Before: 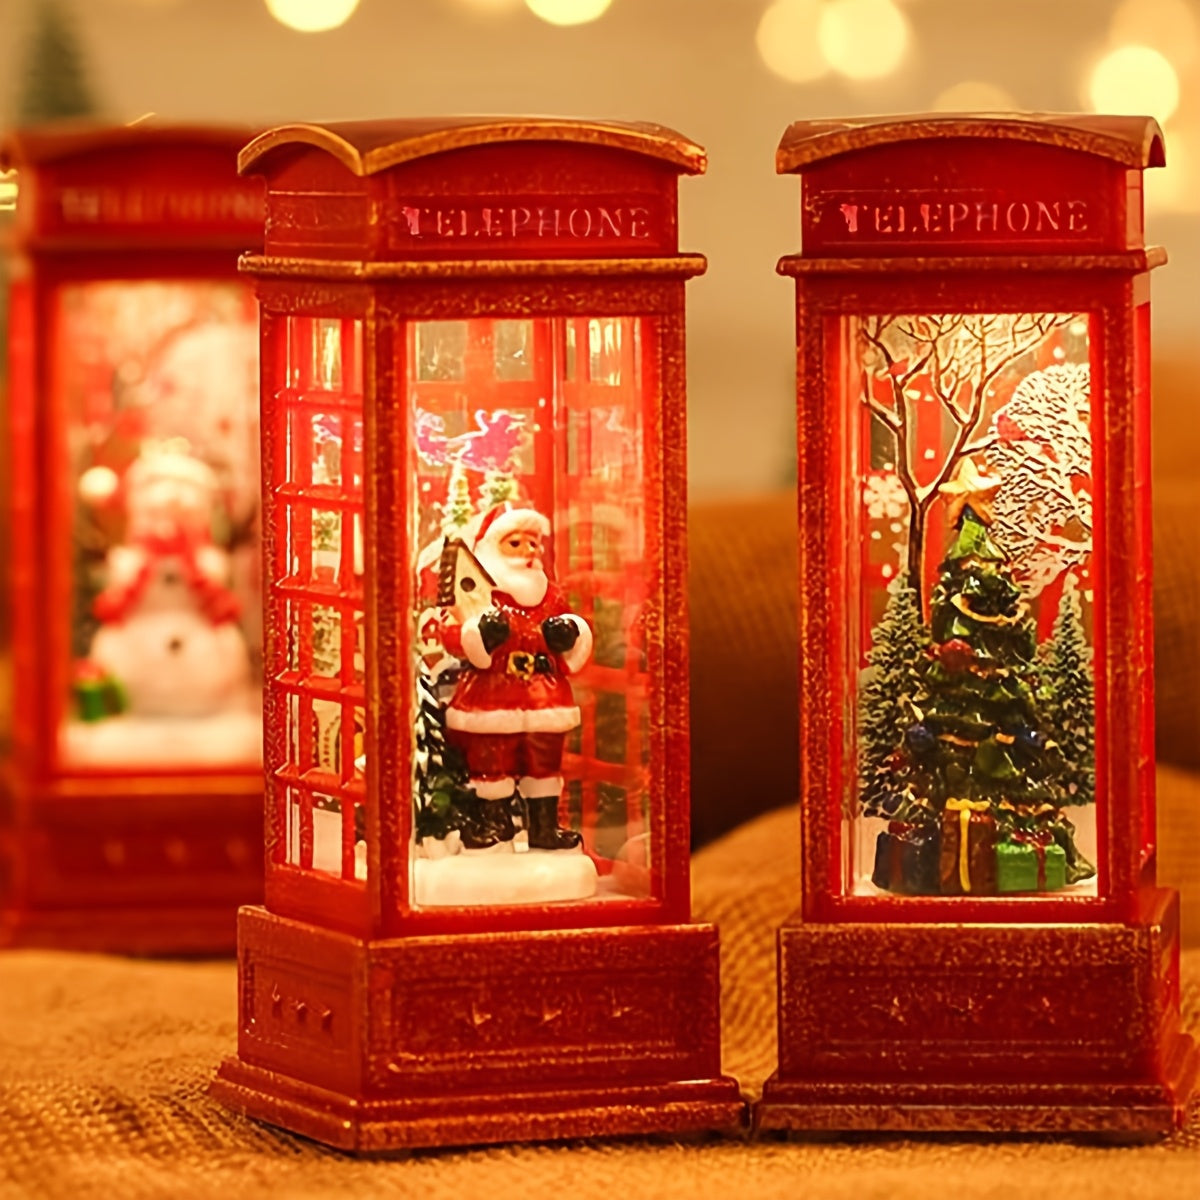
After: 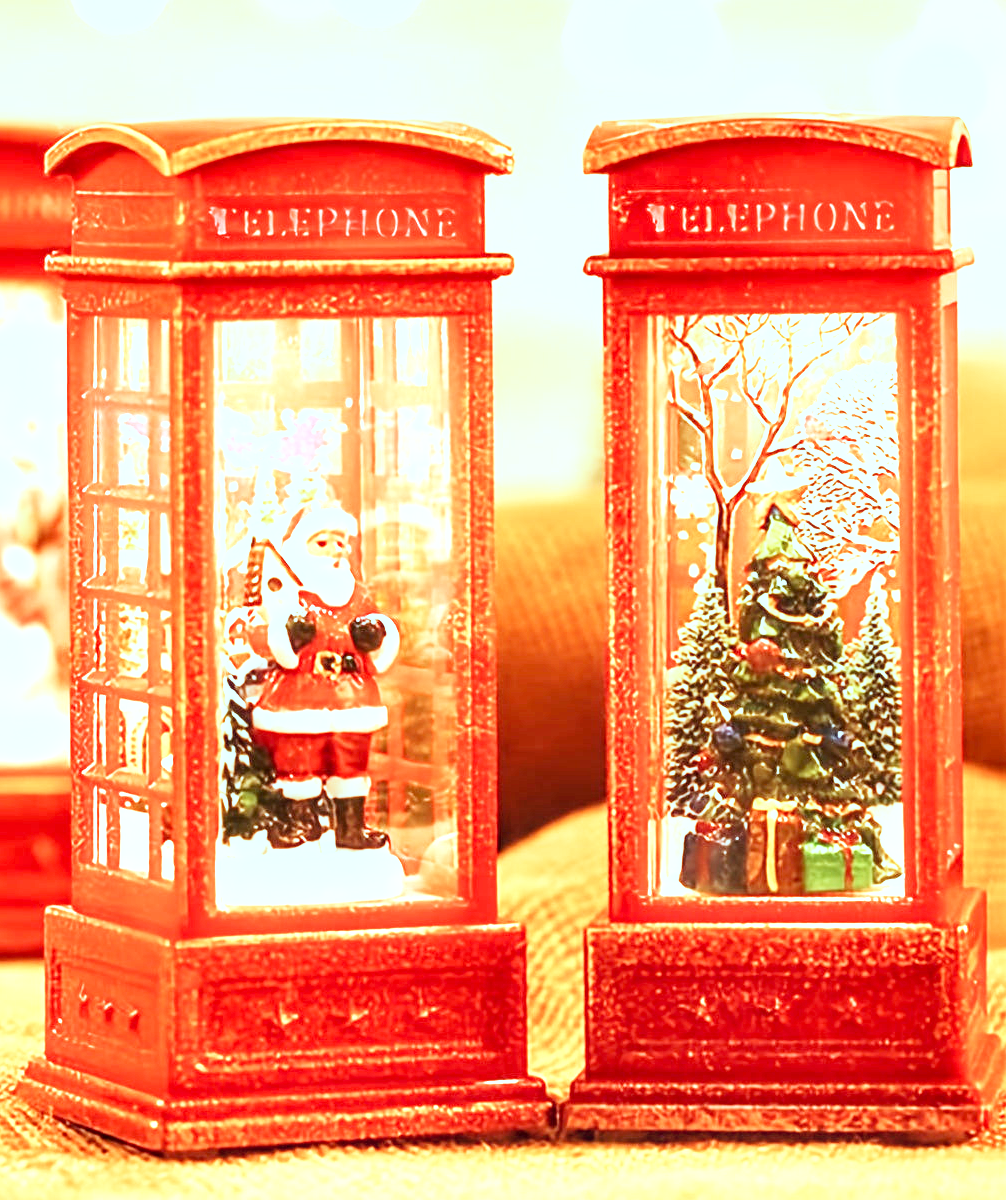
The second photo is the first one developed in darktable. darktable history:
base curve: curves: ch0 [(0, 0) (0.005, 0.002) (0.15, 0.3) (0.4, 0.7) (0.75, 0.95) (1, 1)], preserve colors none
local contrast: on, module defaults
white balance: red 1.009, blue 0.985
crop: left 16.145%
exposure: black level correction 0, exposure 1.379 EV, compensate exposure bias true, compensate highlight preservation false
color correction: highlights a* -9.35, highlights b* -23.15
